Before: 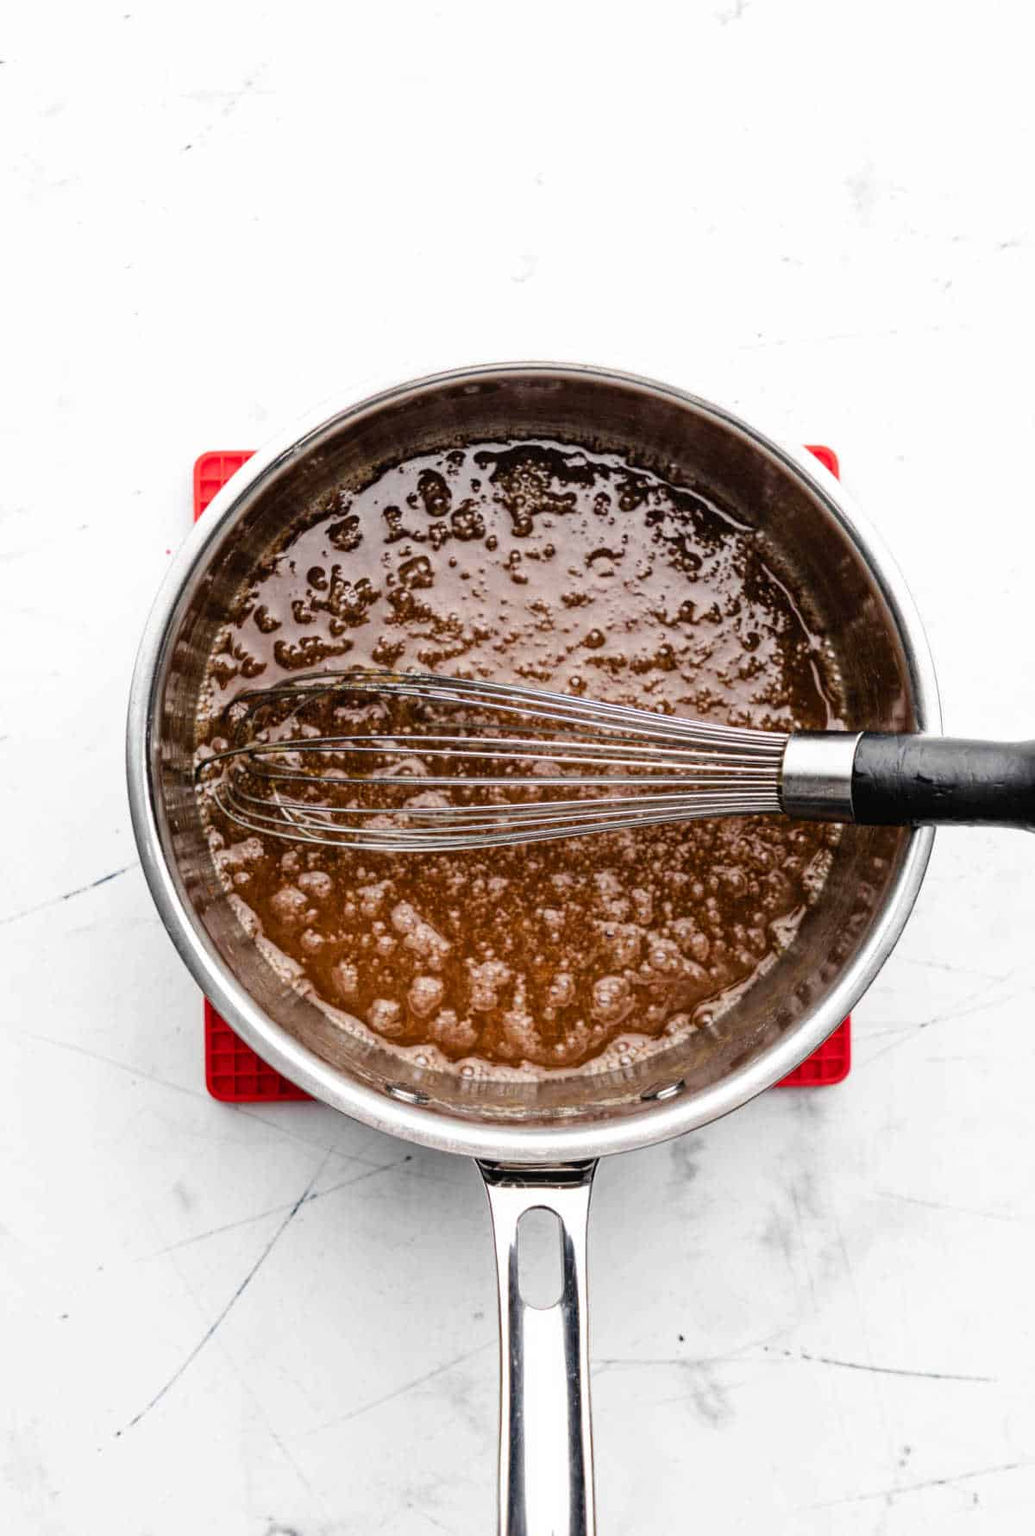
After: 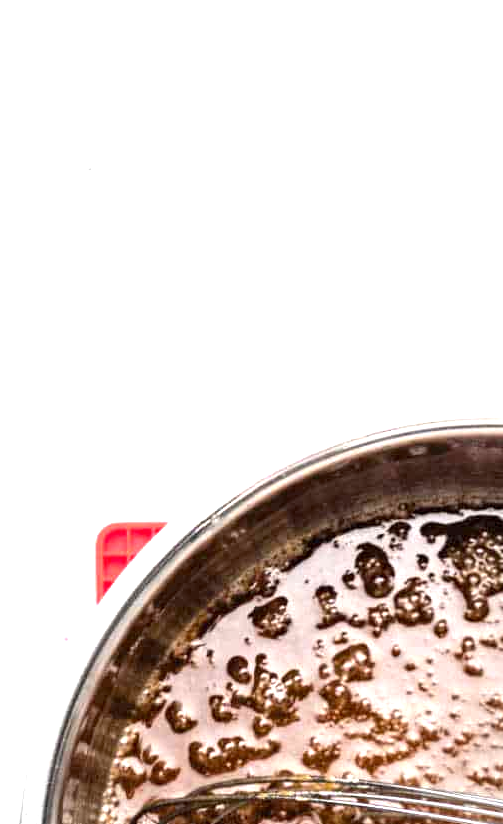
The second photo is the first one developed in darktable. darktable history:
tone equalizer: on, module defaults
crop and rotate: left 10.817%, top 0.062%, right 47.194%, bottom 53.626%
vignetting: fall-off start 97%, fall-off radius 100%, width/height ratio 0.609, unbound false
exposure: black level correction 0.001, exposure 1.116 EV, compensate highlight preservation false
